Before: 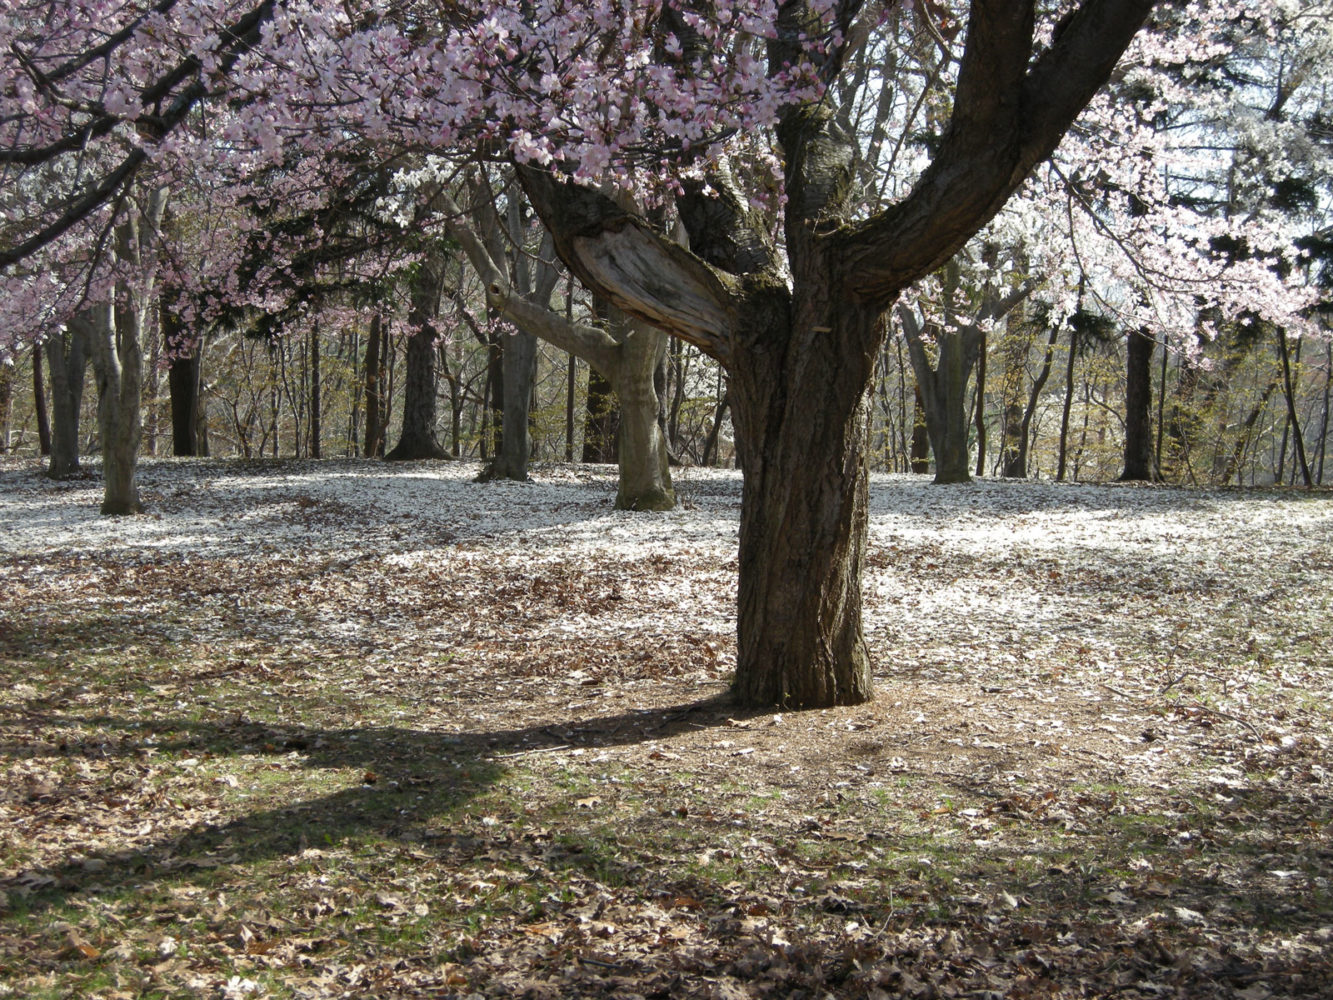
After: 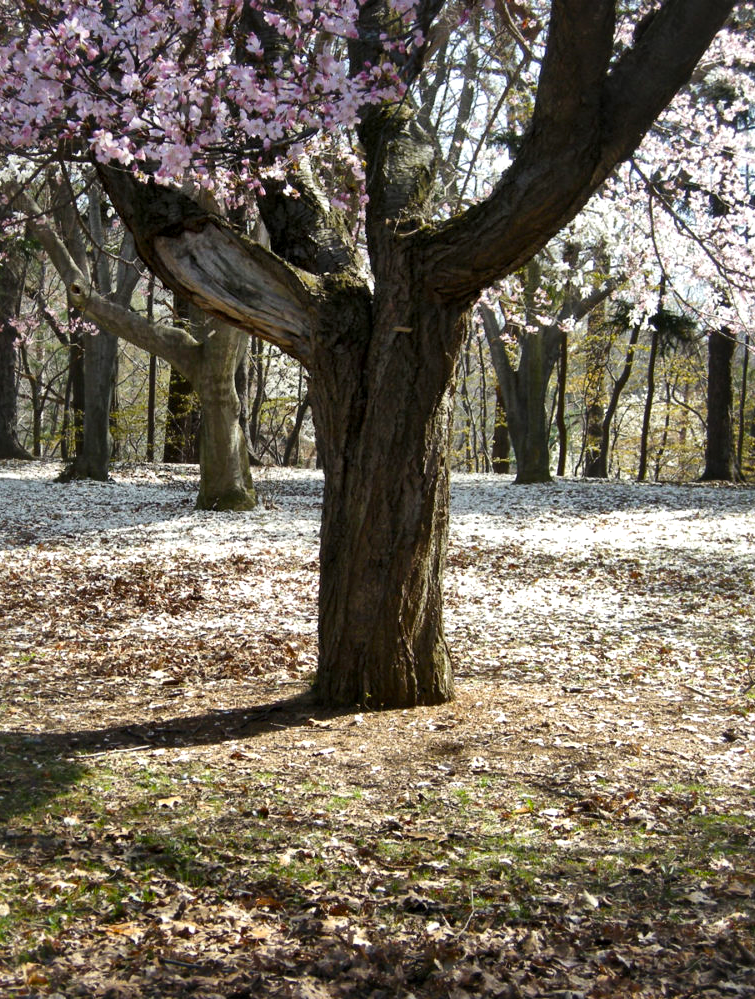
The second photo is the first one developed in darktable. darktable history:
crop: left 31.458%, top 0%, right 11.876%
exposure: black level correction -0.005, exposure 0.054 EV, compensate highlight preservation false
local contrast: mode bilateral grid, contrast 70, coarseness 75, detail 180%, midtone range 0.2
color balance rgb: perceptual saturation grading › global saturation 30%, global vibrance 20%
